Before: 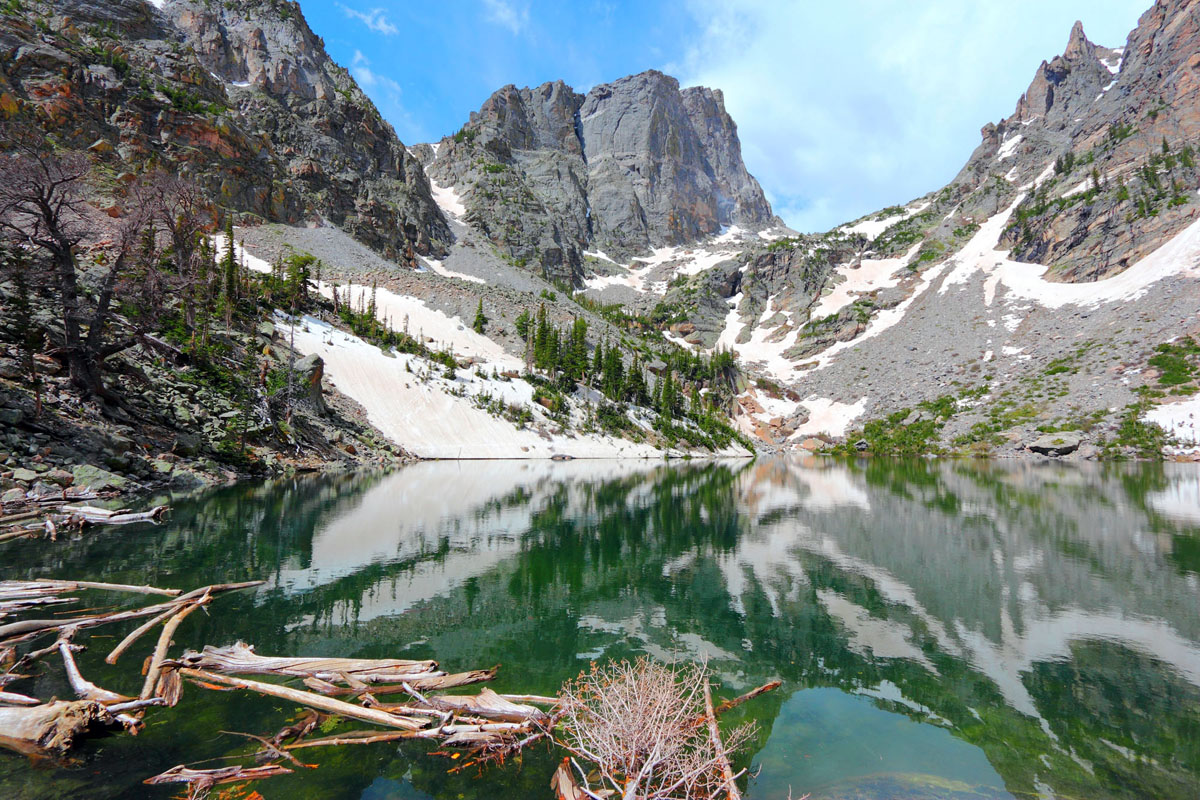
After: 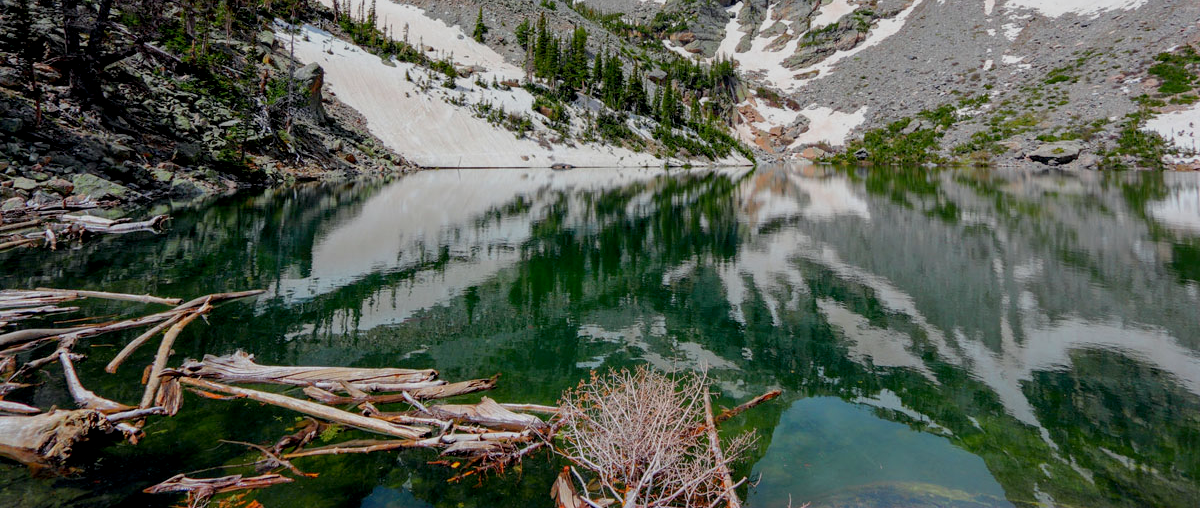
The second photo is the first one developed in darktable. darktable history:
crop and rotate: top 36.435%
exposure: black level correction 0.009, exposure -0.637 EV, compensate highlight preservation false
local contrast: on, module defaults
